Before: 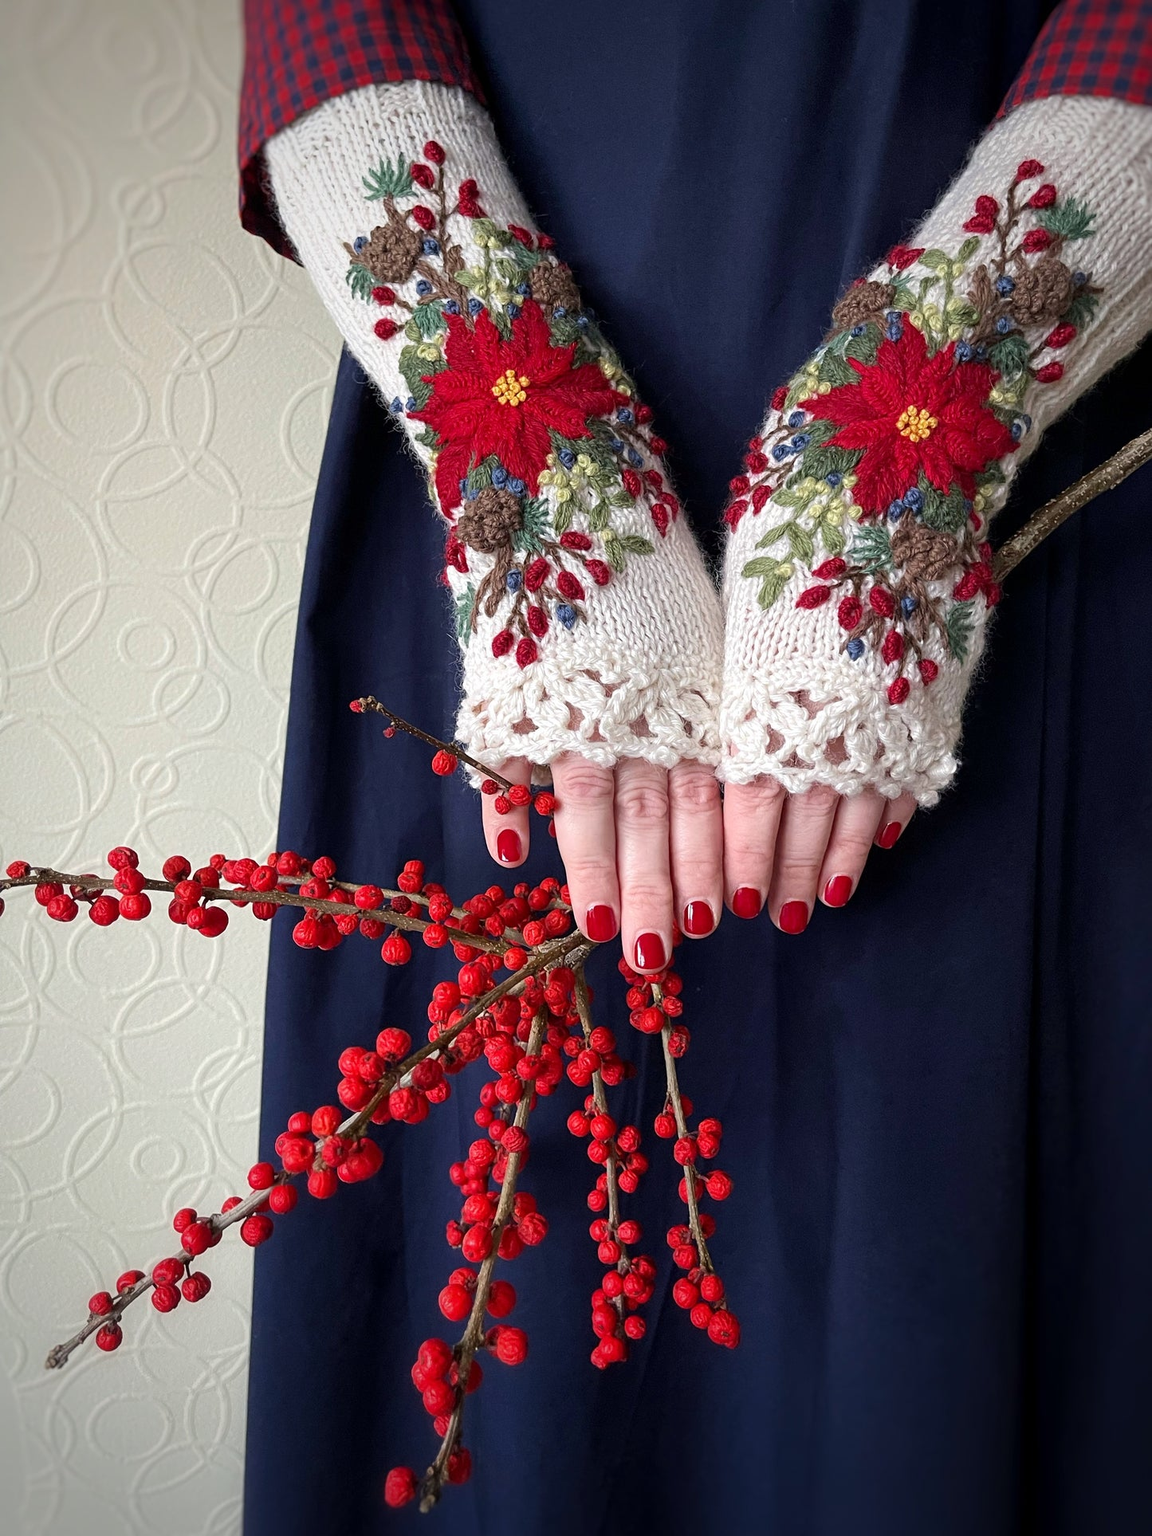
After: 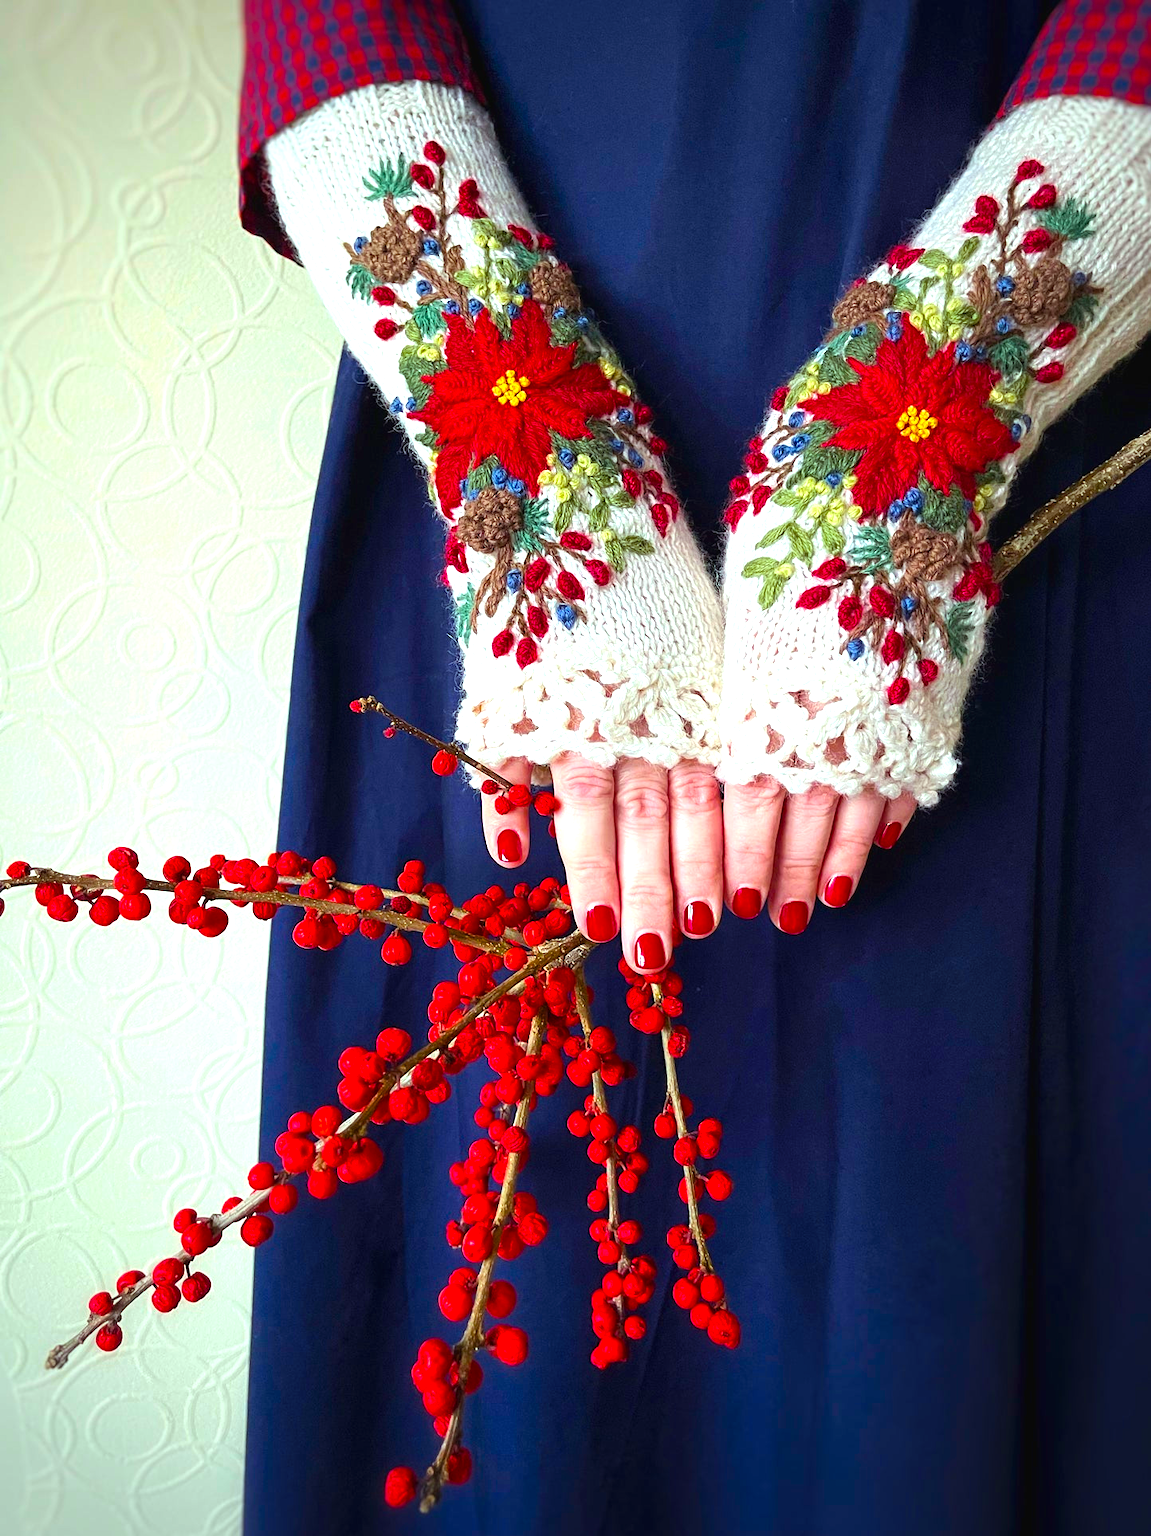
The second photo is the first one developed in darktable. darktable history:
color balance rgb: highlights gain › luminance 19.839%, highlights gain › chroma 2.686%, highlights gain › hue 171.26°, linear chroma grading › global chroma 33.301%, perceptual saturation grading › global saturation 25.747%, global vibrance 22.859%
exposure: black level correction -0.002, exposure 0.541 EV, compensate exposure bias true, compensate highlight preservation false
